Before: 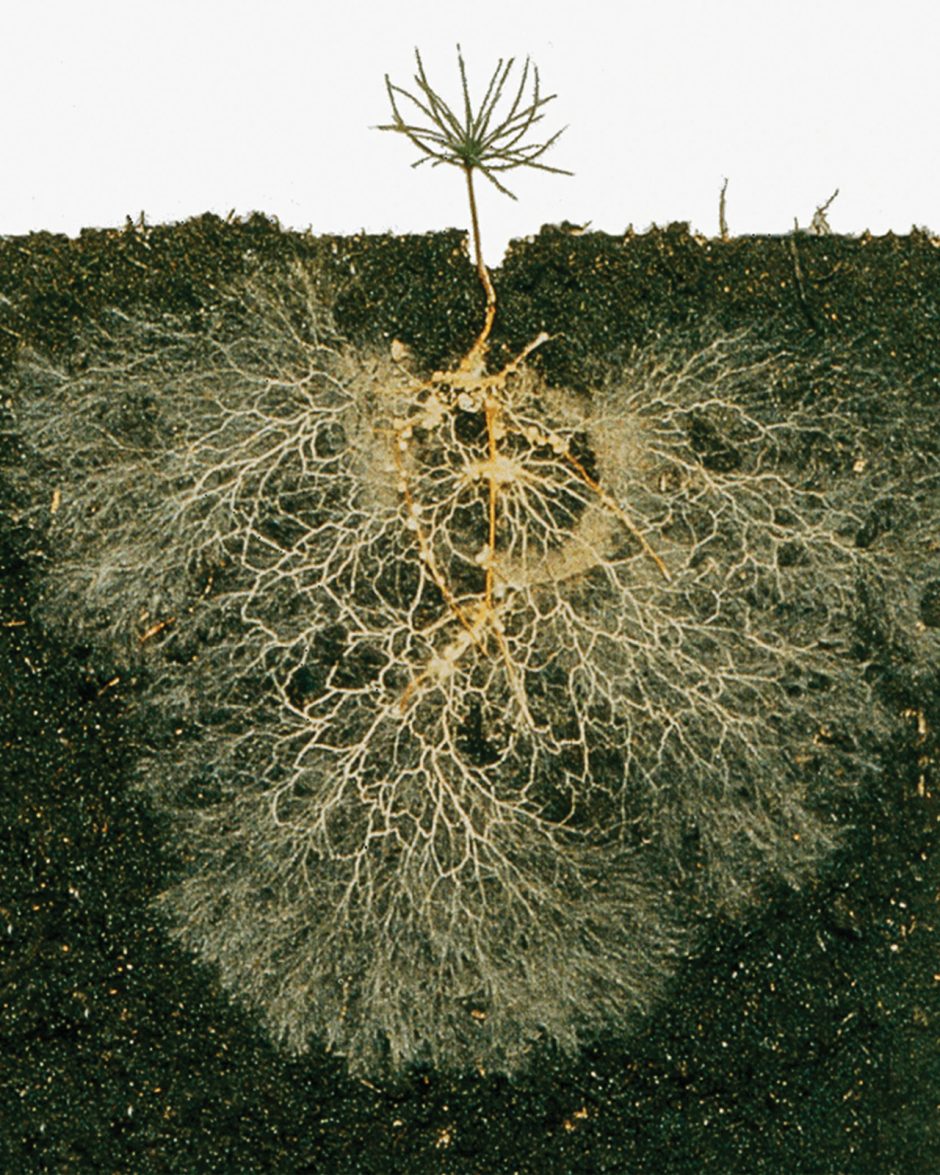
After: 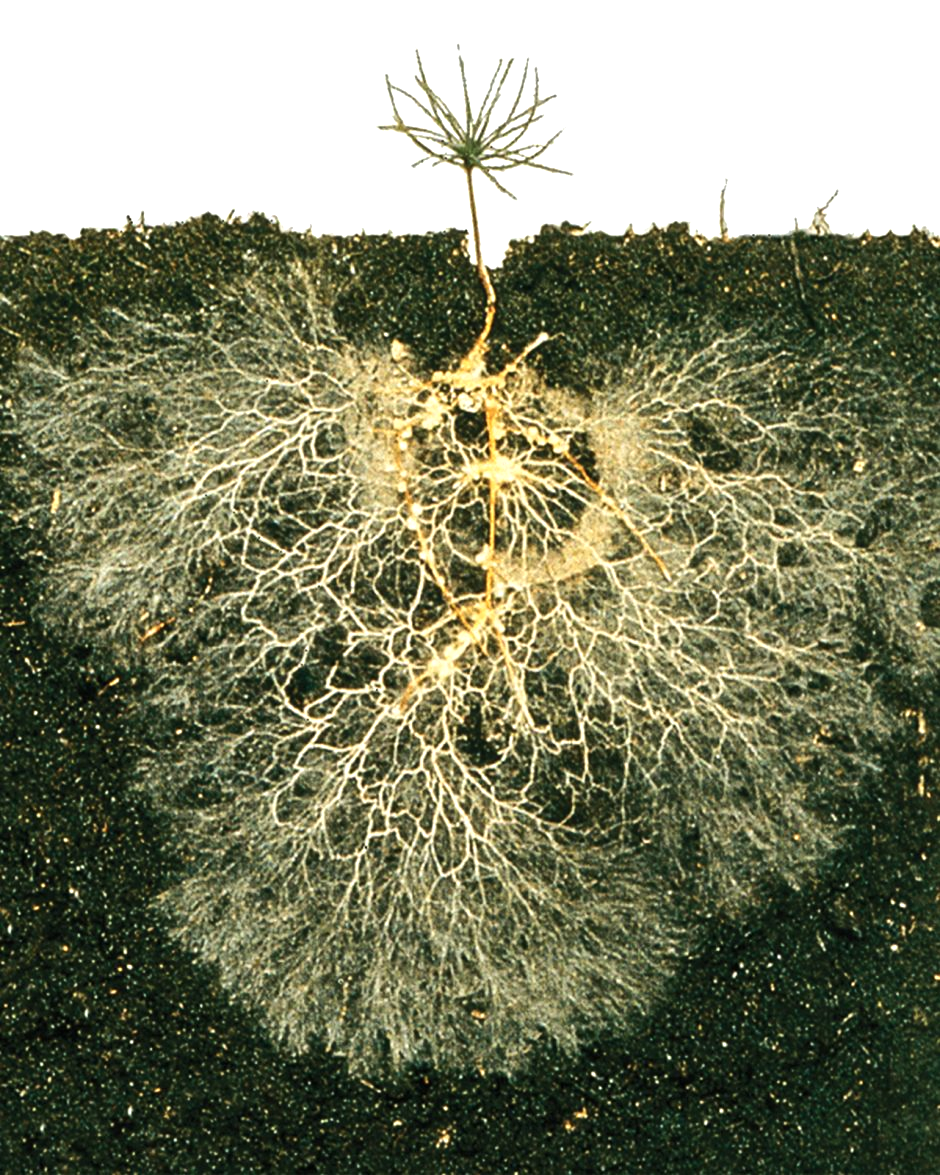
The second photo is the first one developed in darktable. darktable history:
exposure: black level correction 0, exposure 0.5 EV, compensate exposure bias true, compensate highlight preservation false
tone equalizer: -8 EV -0.417 EV, -7 EV -0.389 EV, -6 EV -0.333 EV, -5 EV -0.222 EV, -3 EV 0.222 EV, -2 EV 0.333 EV, -1 EV 0.389 EV, +0 EV 0.417 EV, edges refinement/feathering 500, mask exposure compensation -1.57 EV, preserve details no
